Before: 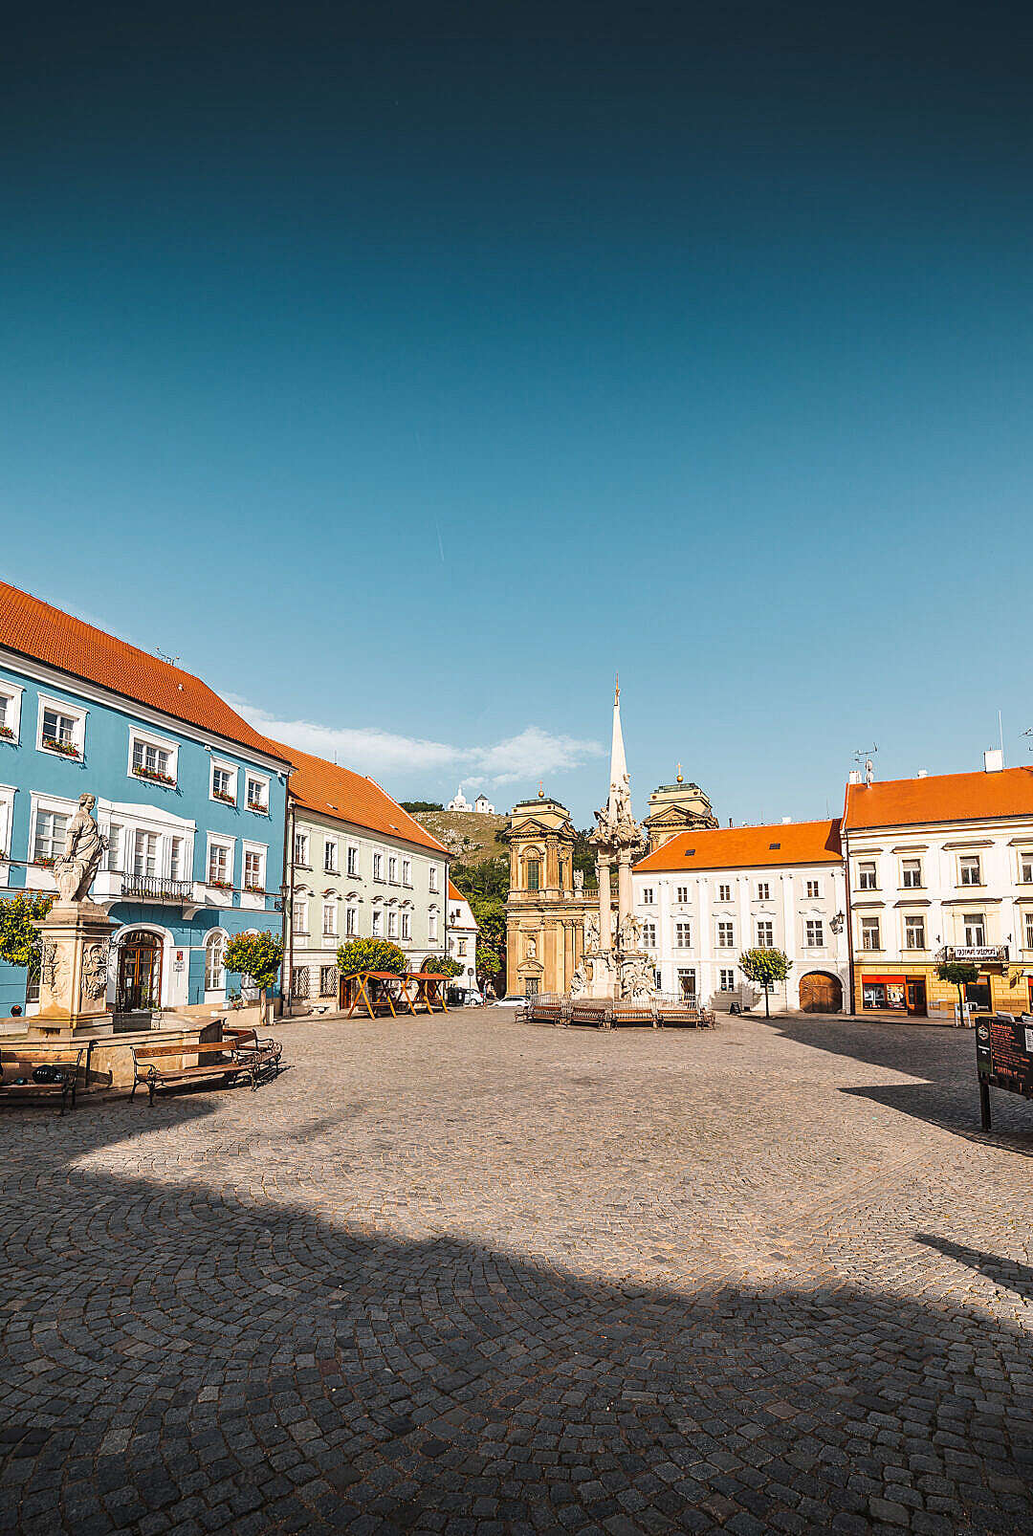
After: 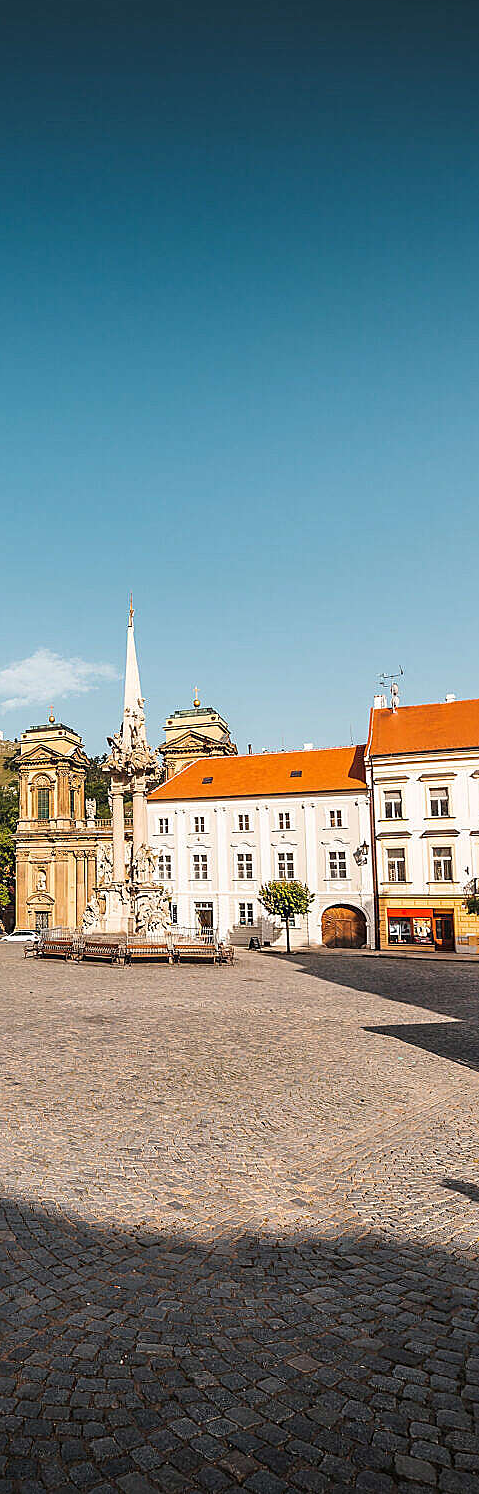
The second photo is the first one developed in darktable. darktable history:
crop: left 47.621%, top 6.931%, right 7.955%
sharpen: amount 0.205
